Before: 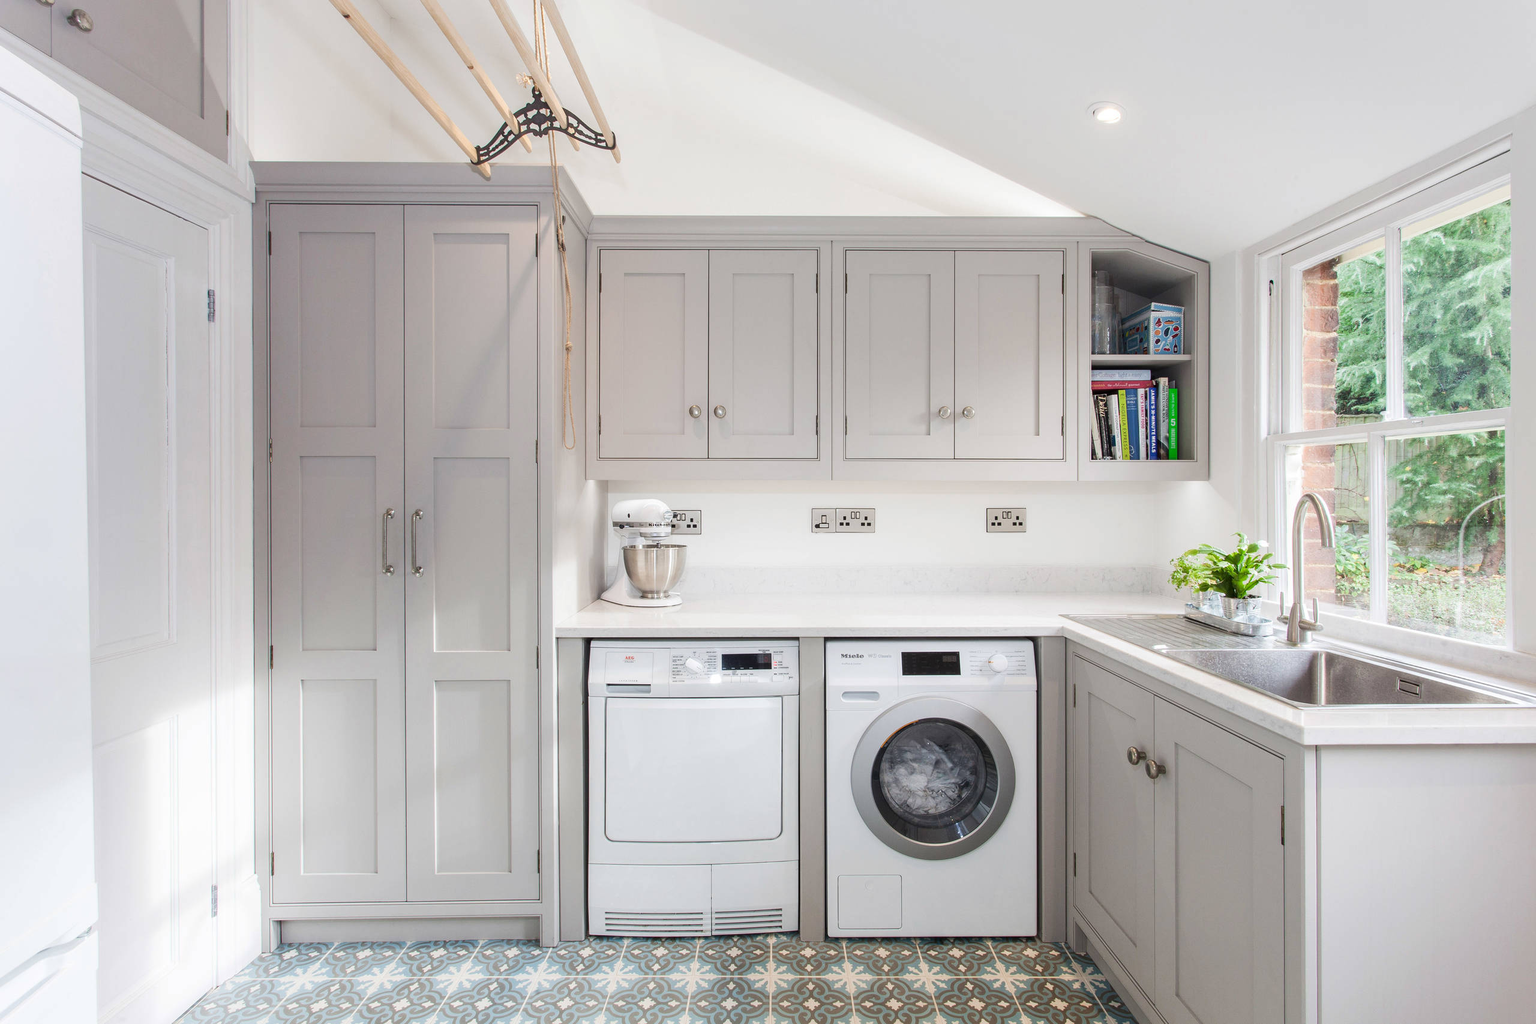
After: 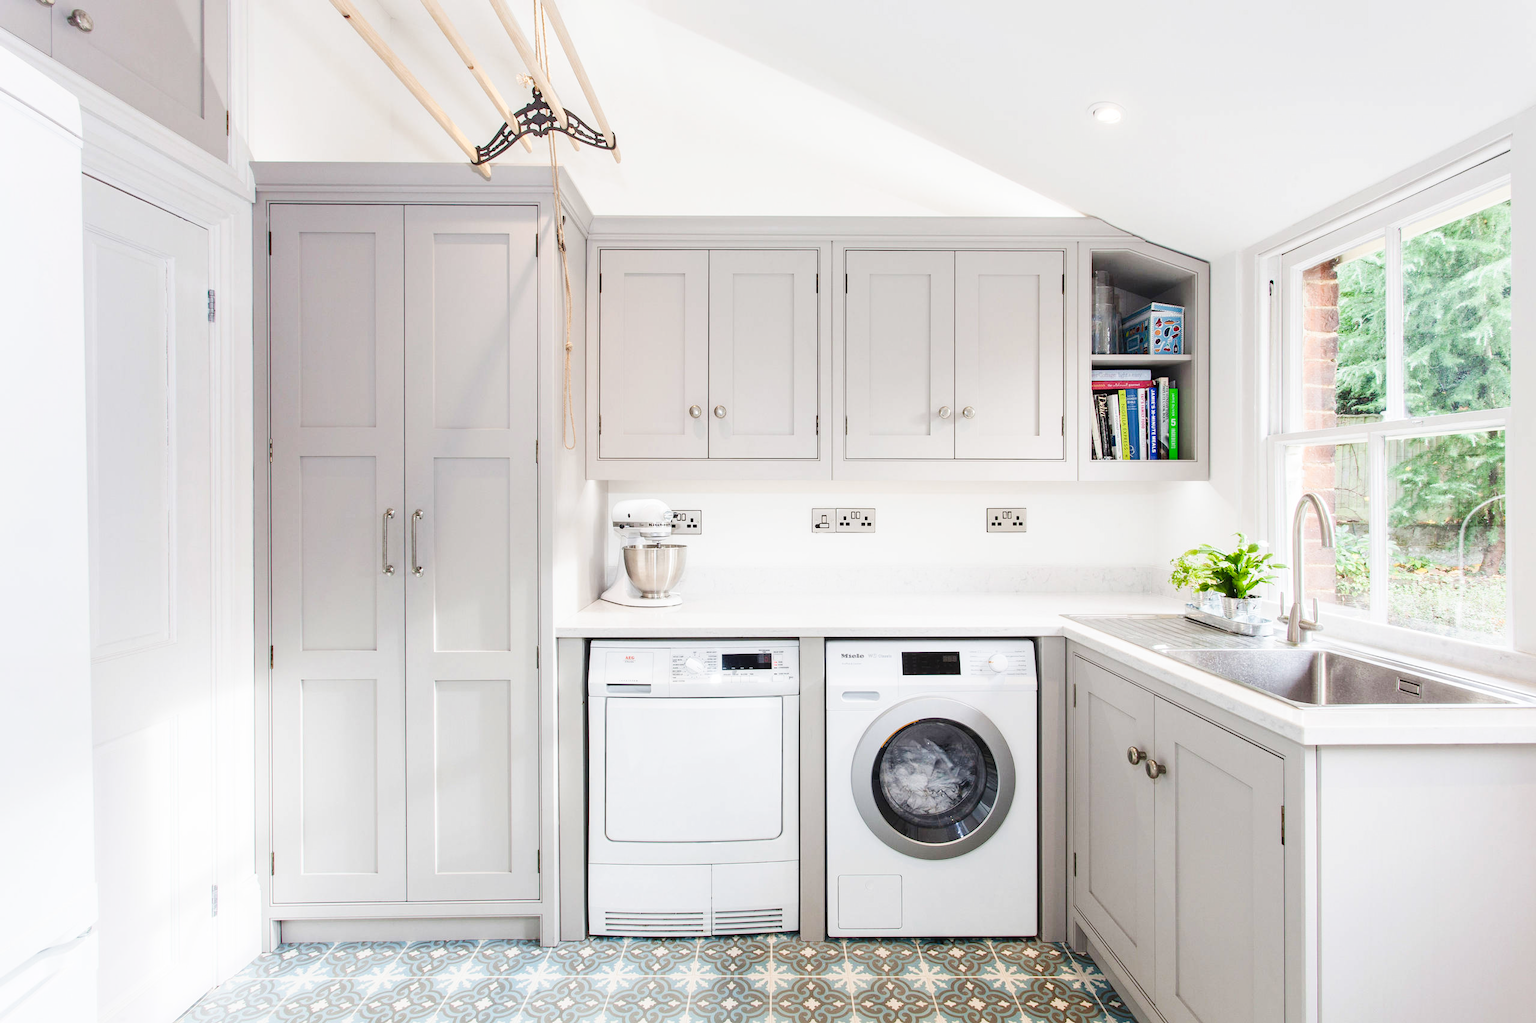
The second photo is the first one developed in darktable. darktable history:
tone equalizer: on, module defaults
tone curve: curves: ch0 [(0, 0.023) (0.087, 0.065) (0.184, 0.168) (0.45, 0.54) (0.57, 0.683) (0.722, 0.825) (0.877, 0.948) (1, 1)]; ch1 [(0, 0) (0.388, 0.369) (0.45, 0.43) (0.505, 0.509) (0.534, 0.528) (0.657, 0.655) (1, 1)]; ch2 [(0, 0) (0.314, 0.223) (0.427, 0.405) (0.5, 0.5) (0.55, 0.566) (0.625, 0.657) (1, 1)], preserve colors none
exposure: compensate highlight preservation false
